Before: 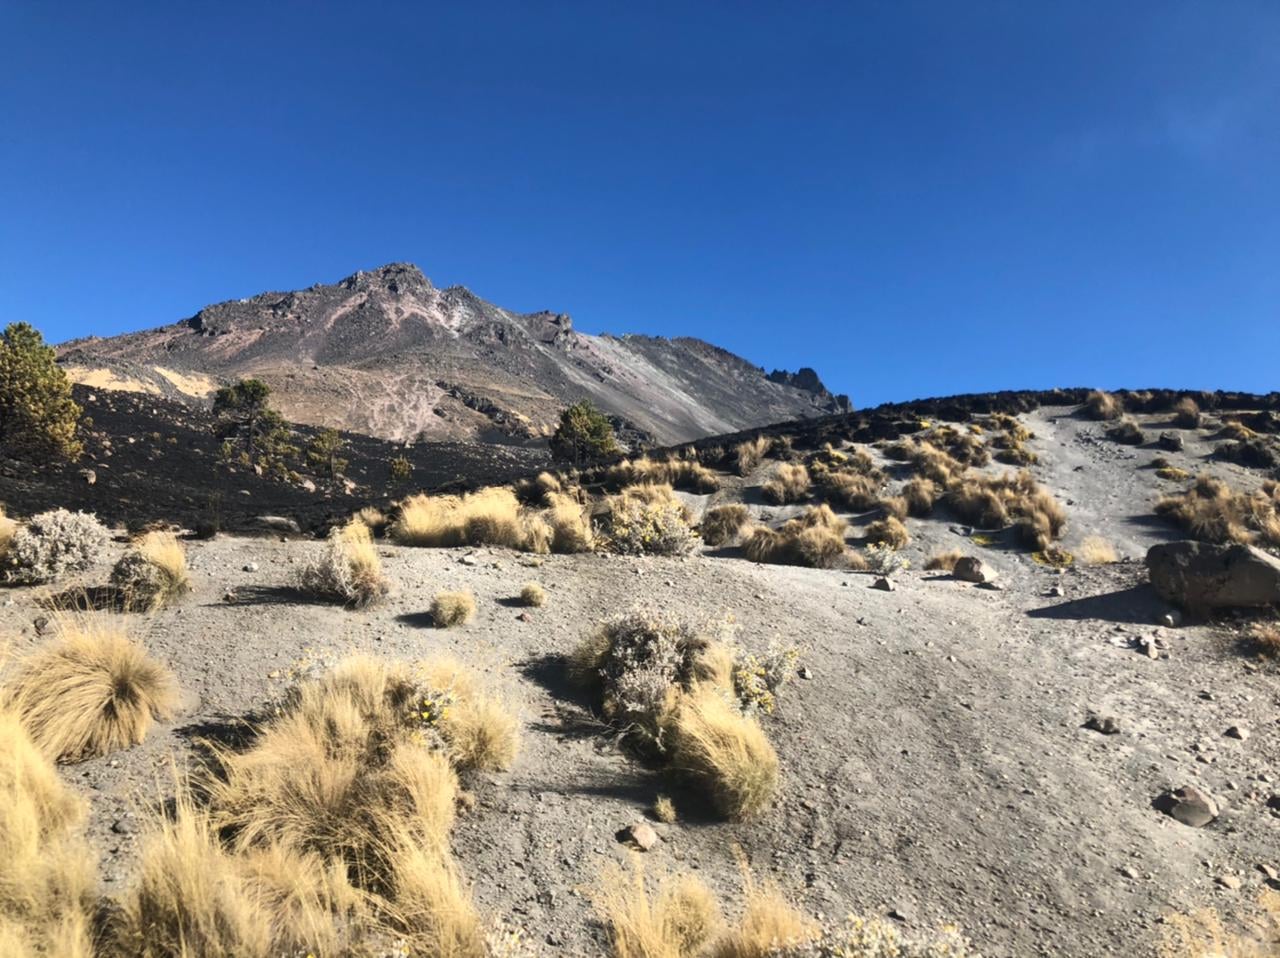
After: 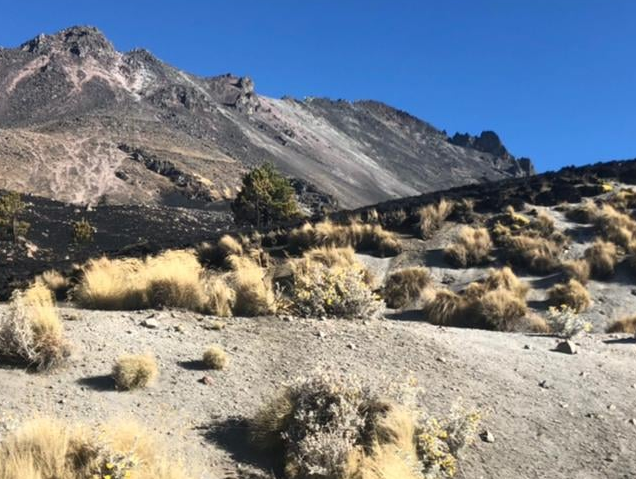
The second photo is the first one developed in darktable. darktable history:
crop: left 24.855%, top 24.843%, right 25.407%, bottom 25.145%
